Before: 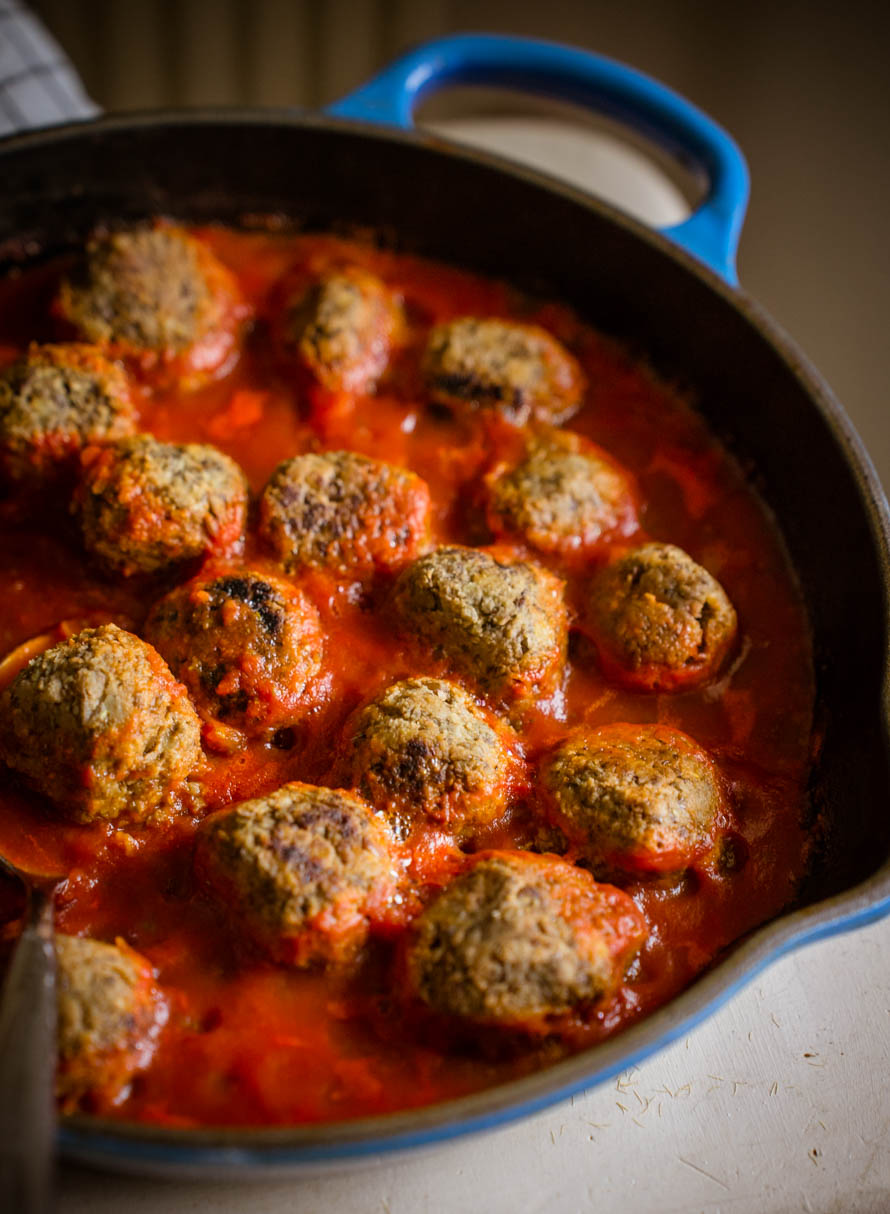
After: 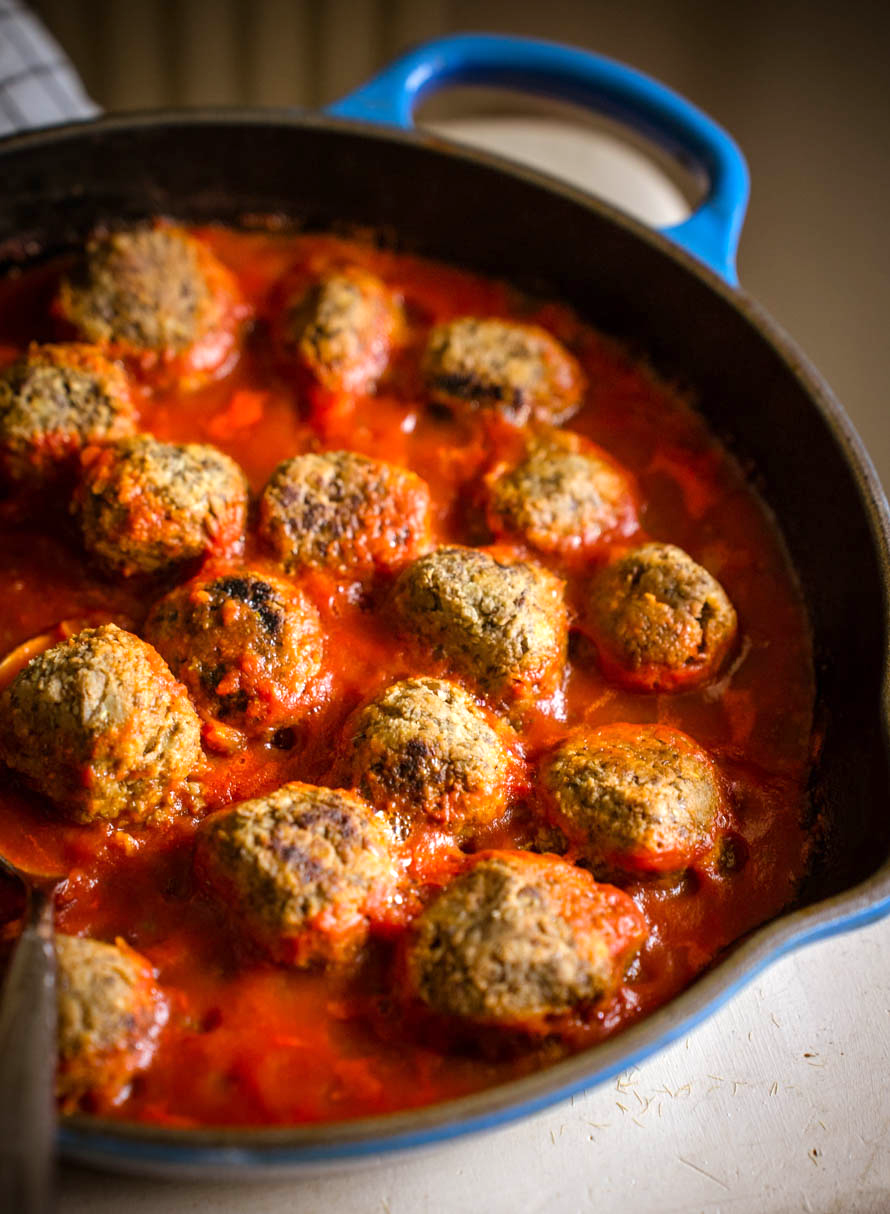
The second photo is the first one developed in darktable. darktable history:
tone equalizer: edges refinement/feathering 500, mask exposure compensation -1.57 EV, preserve details no
exposure: exposure 0.507 EV, compensate highlight preservation false
